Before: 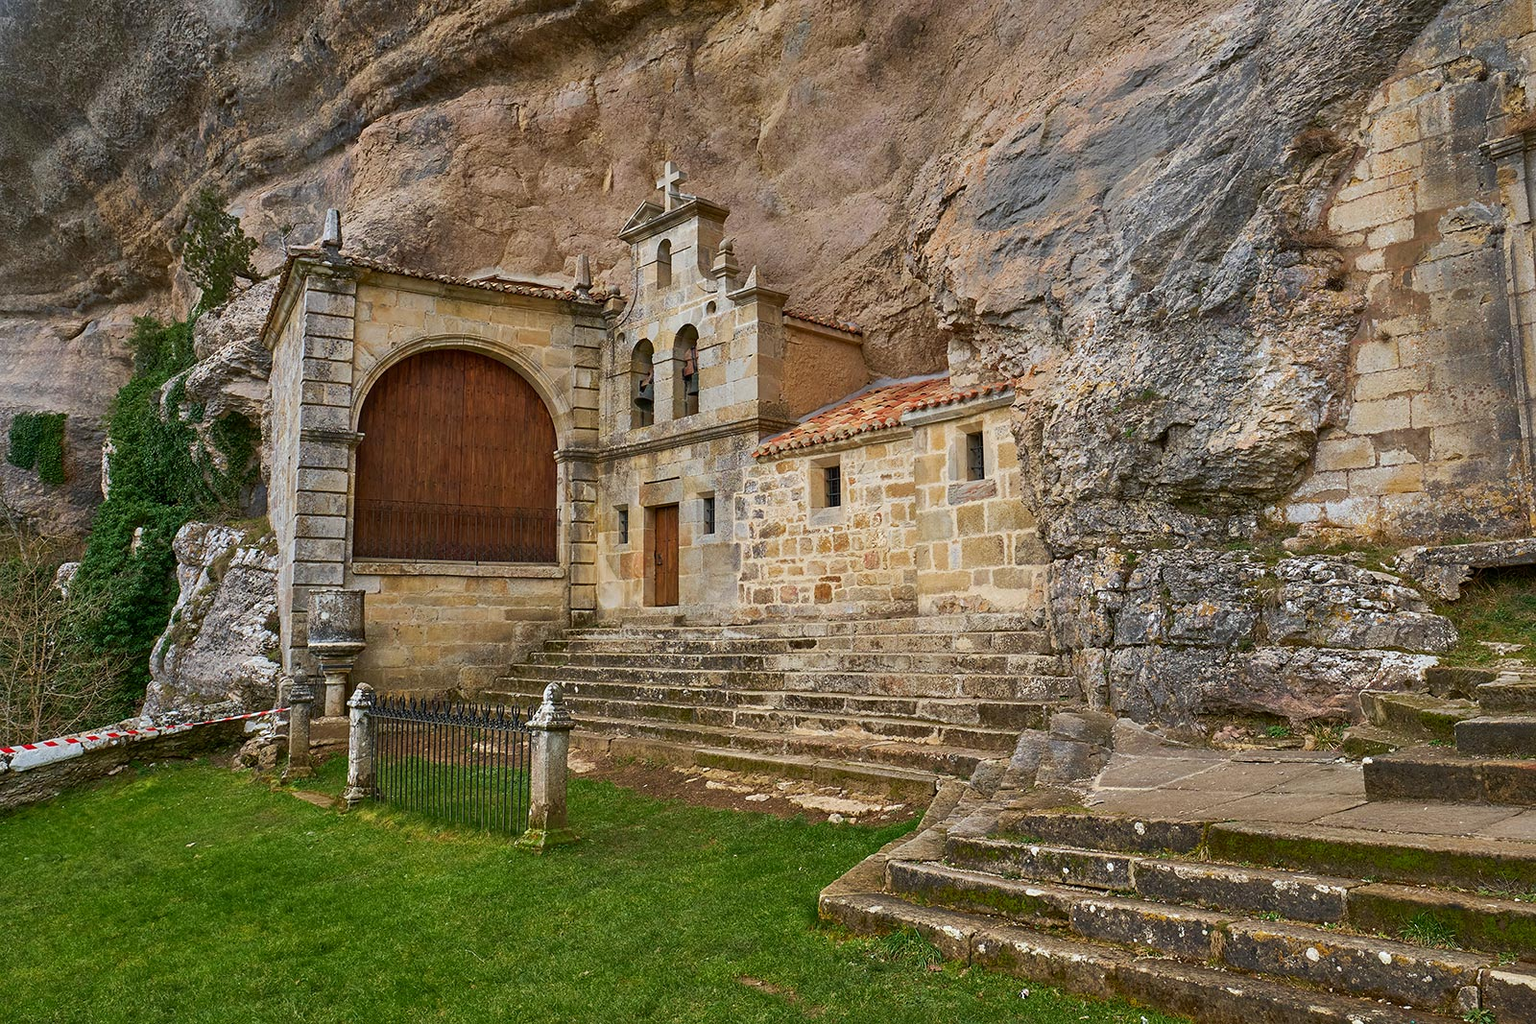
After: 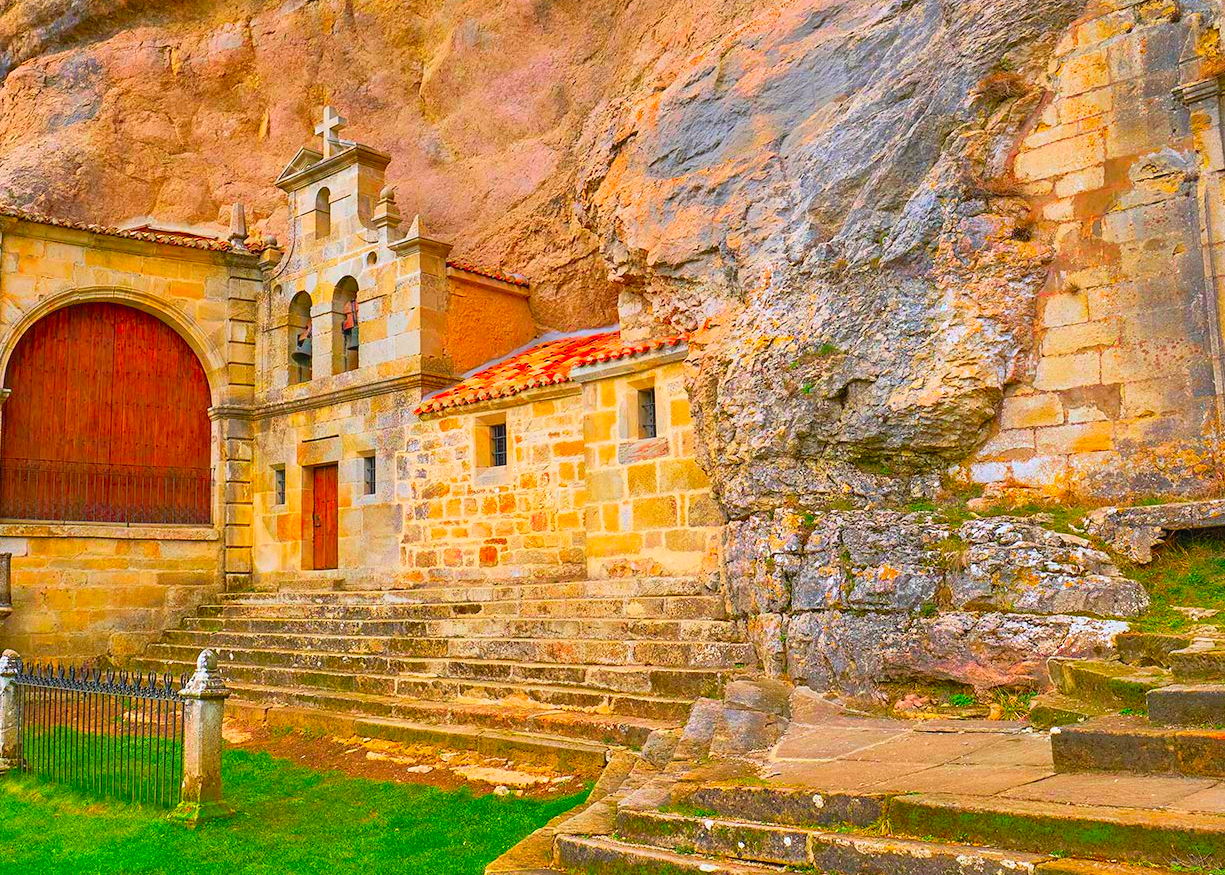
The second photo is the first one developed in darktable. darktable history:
color correction: highlights a* 1.59, highlights b* -1.7, saturation 2.48
crop: left 23.095%, top 5.827%, bottom 11.854%
contrast brightness saturation: contrast 0.1, brightness 0.3, saturation 0.14
